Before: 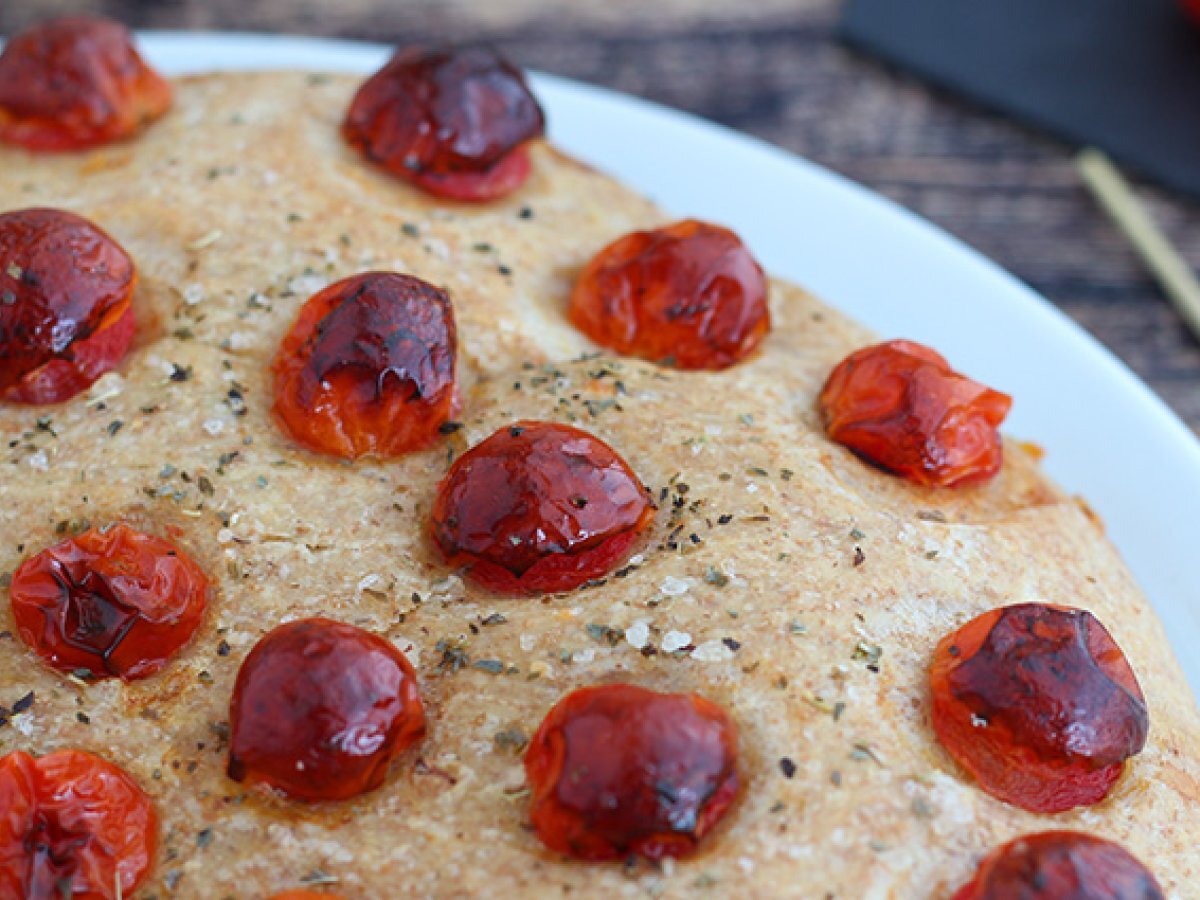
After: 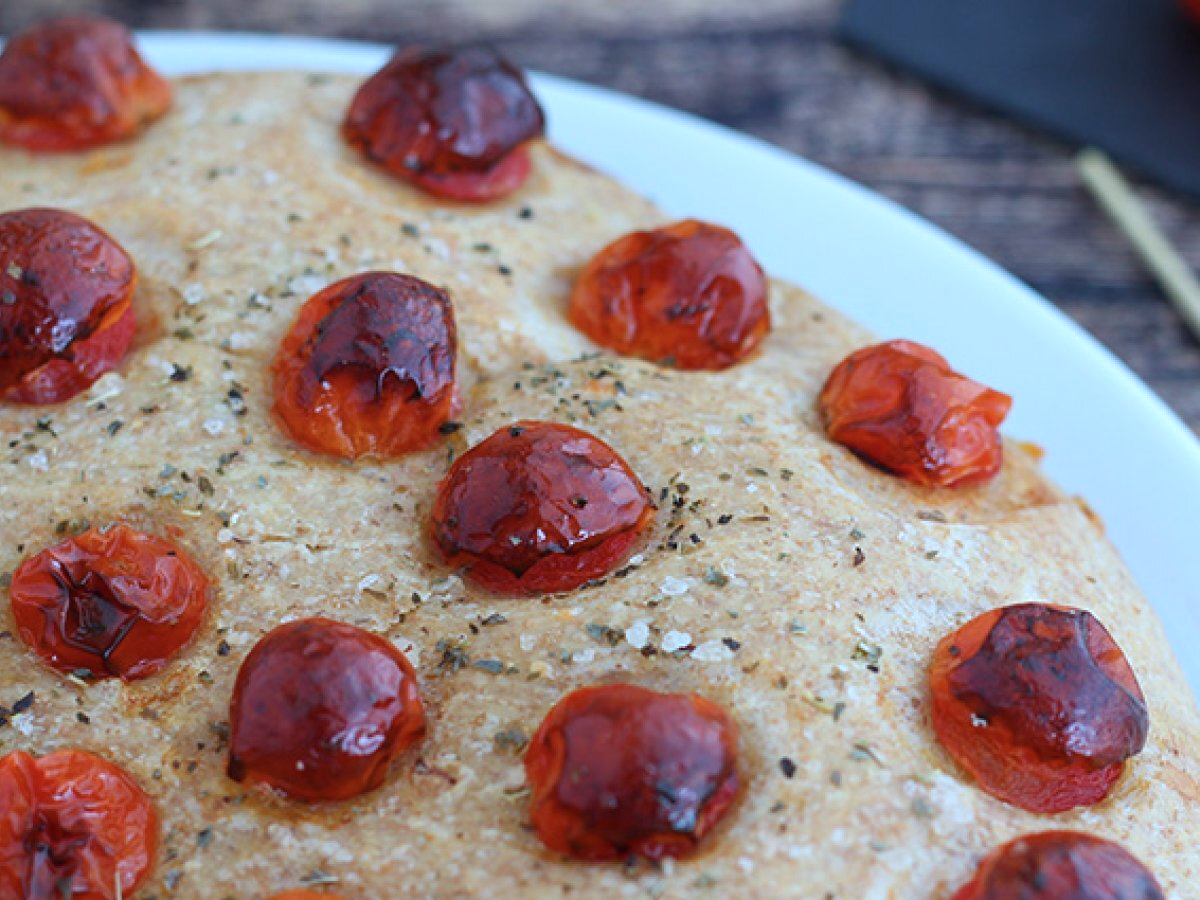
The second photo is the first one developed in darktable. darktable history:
color calibration: illuminant custom, x 0.368, y 0.373, temperature 4330.32 K
contrast brightness saturation: saturation -0.05
